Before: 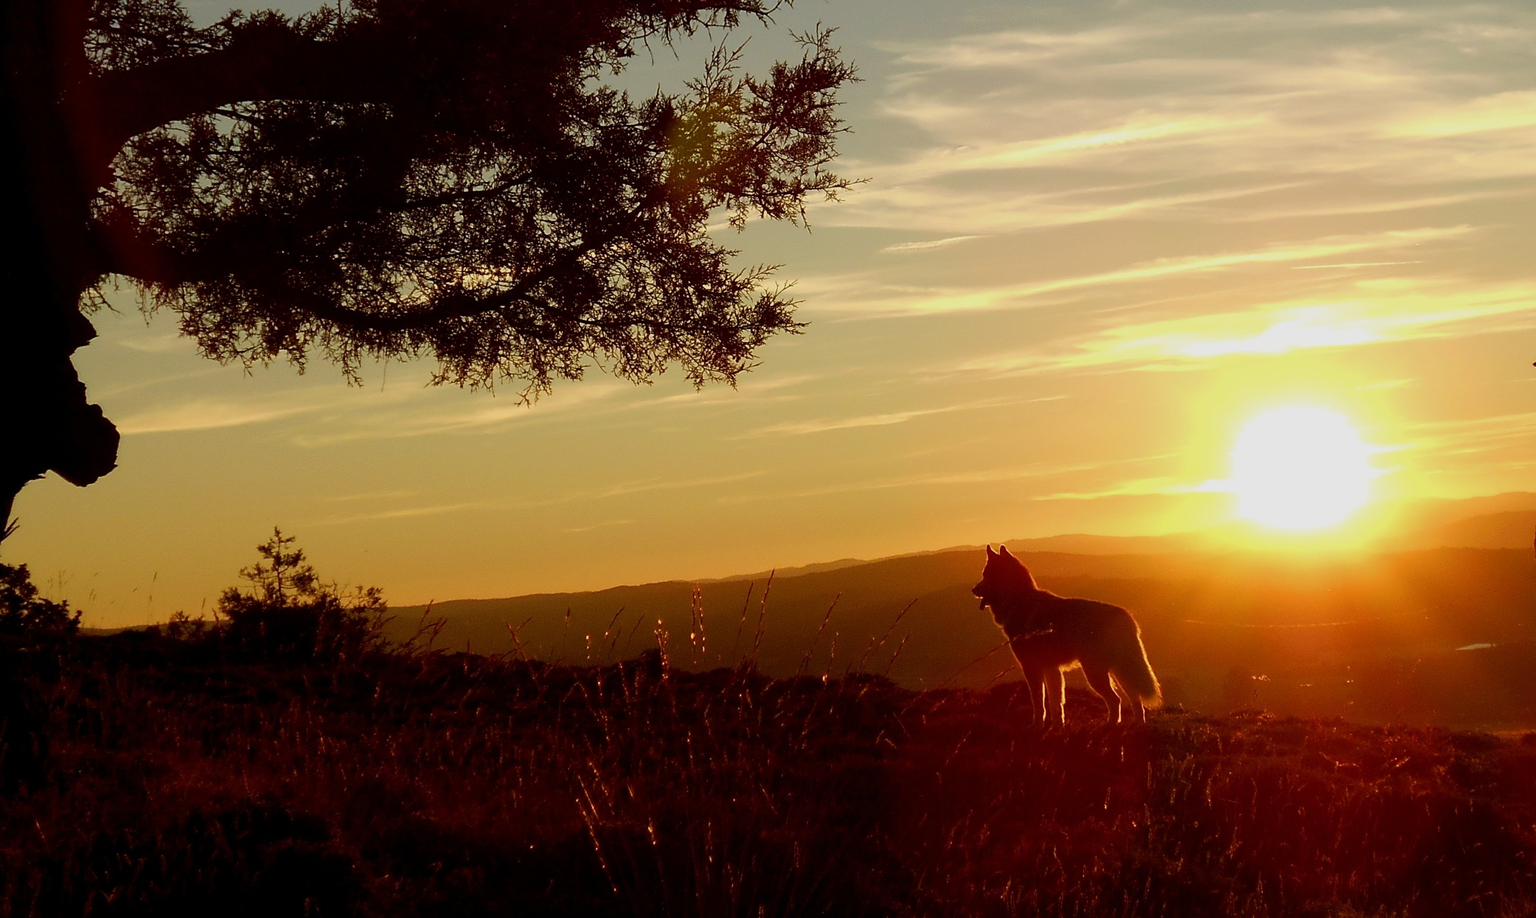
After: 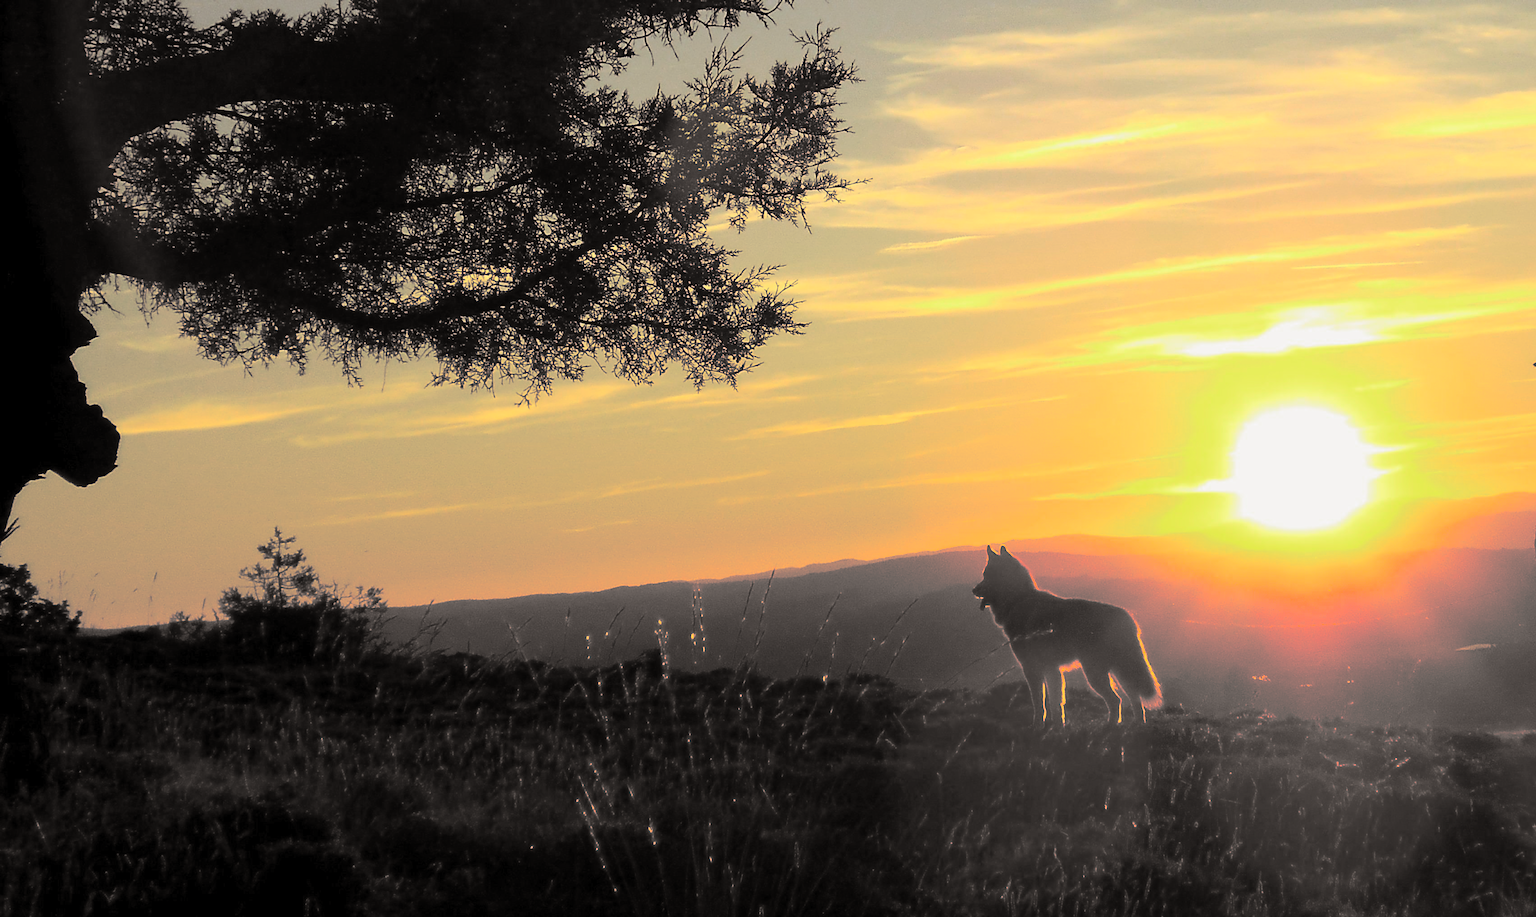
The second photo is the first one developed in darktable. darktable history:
split-toning: shadows › hue 26°, shadows › saturation 0.09, highlights › hue 40°, highlights › saturation 0.18, balance -63, compress 0%
contrast brightness saturation: contrast 0.2, brightness 0.2, saturation 0.8
color balance rgb: global vibrance 10%
